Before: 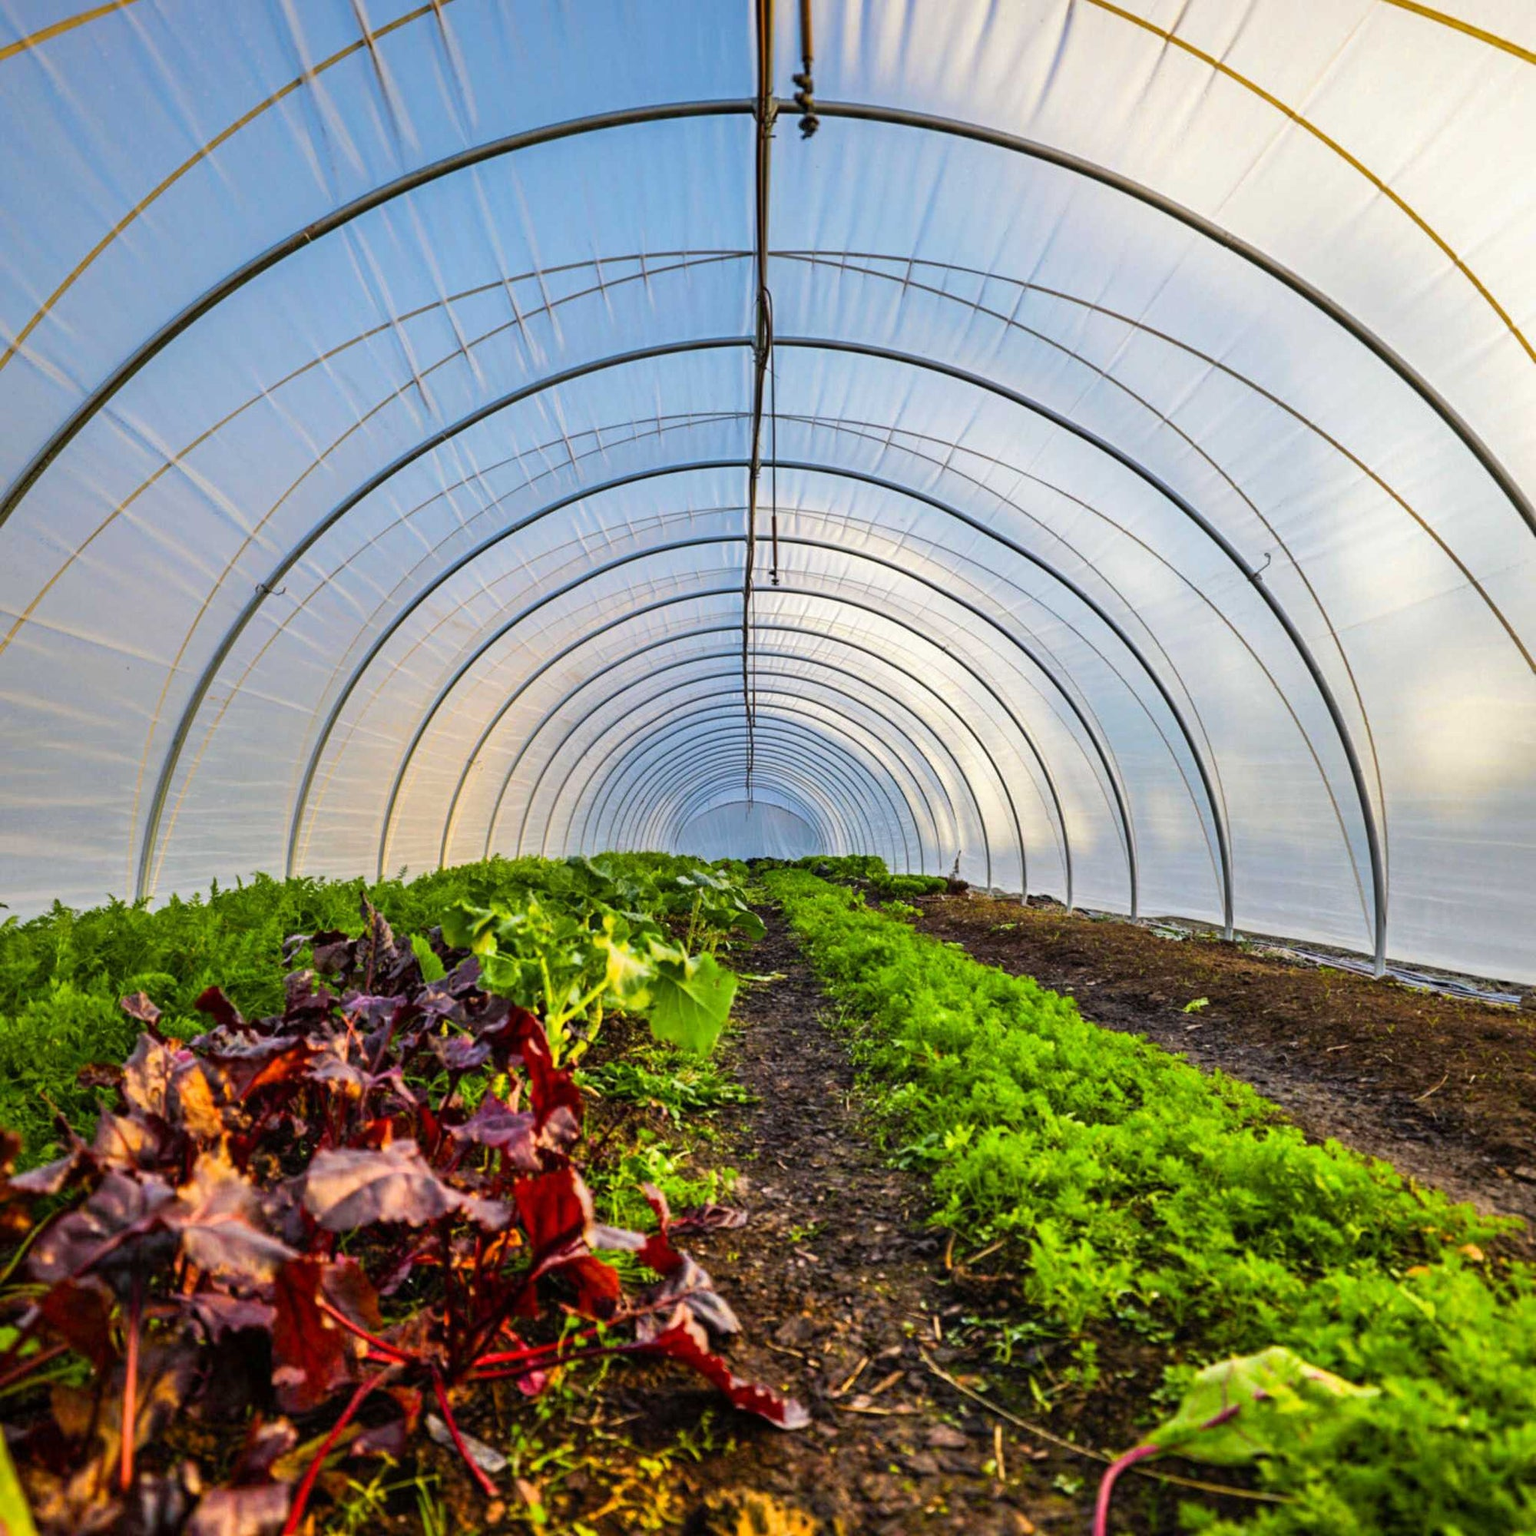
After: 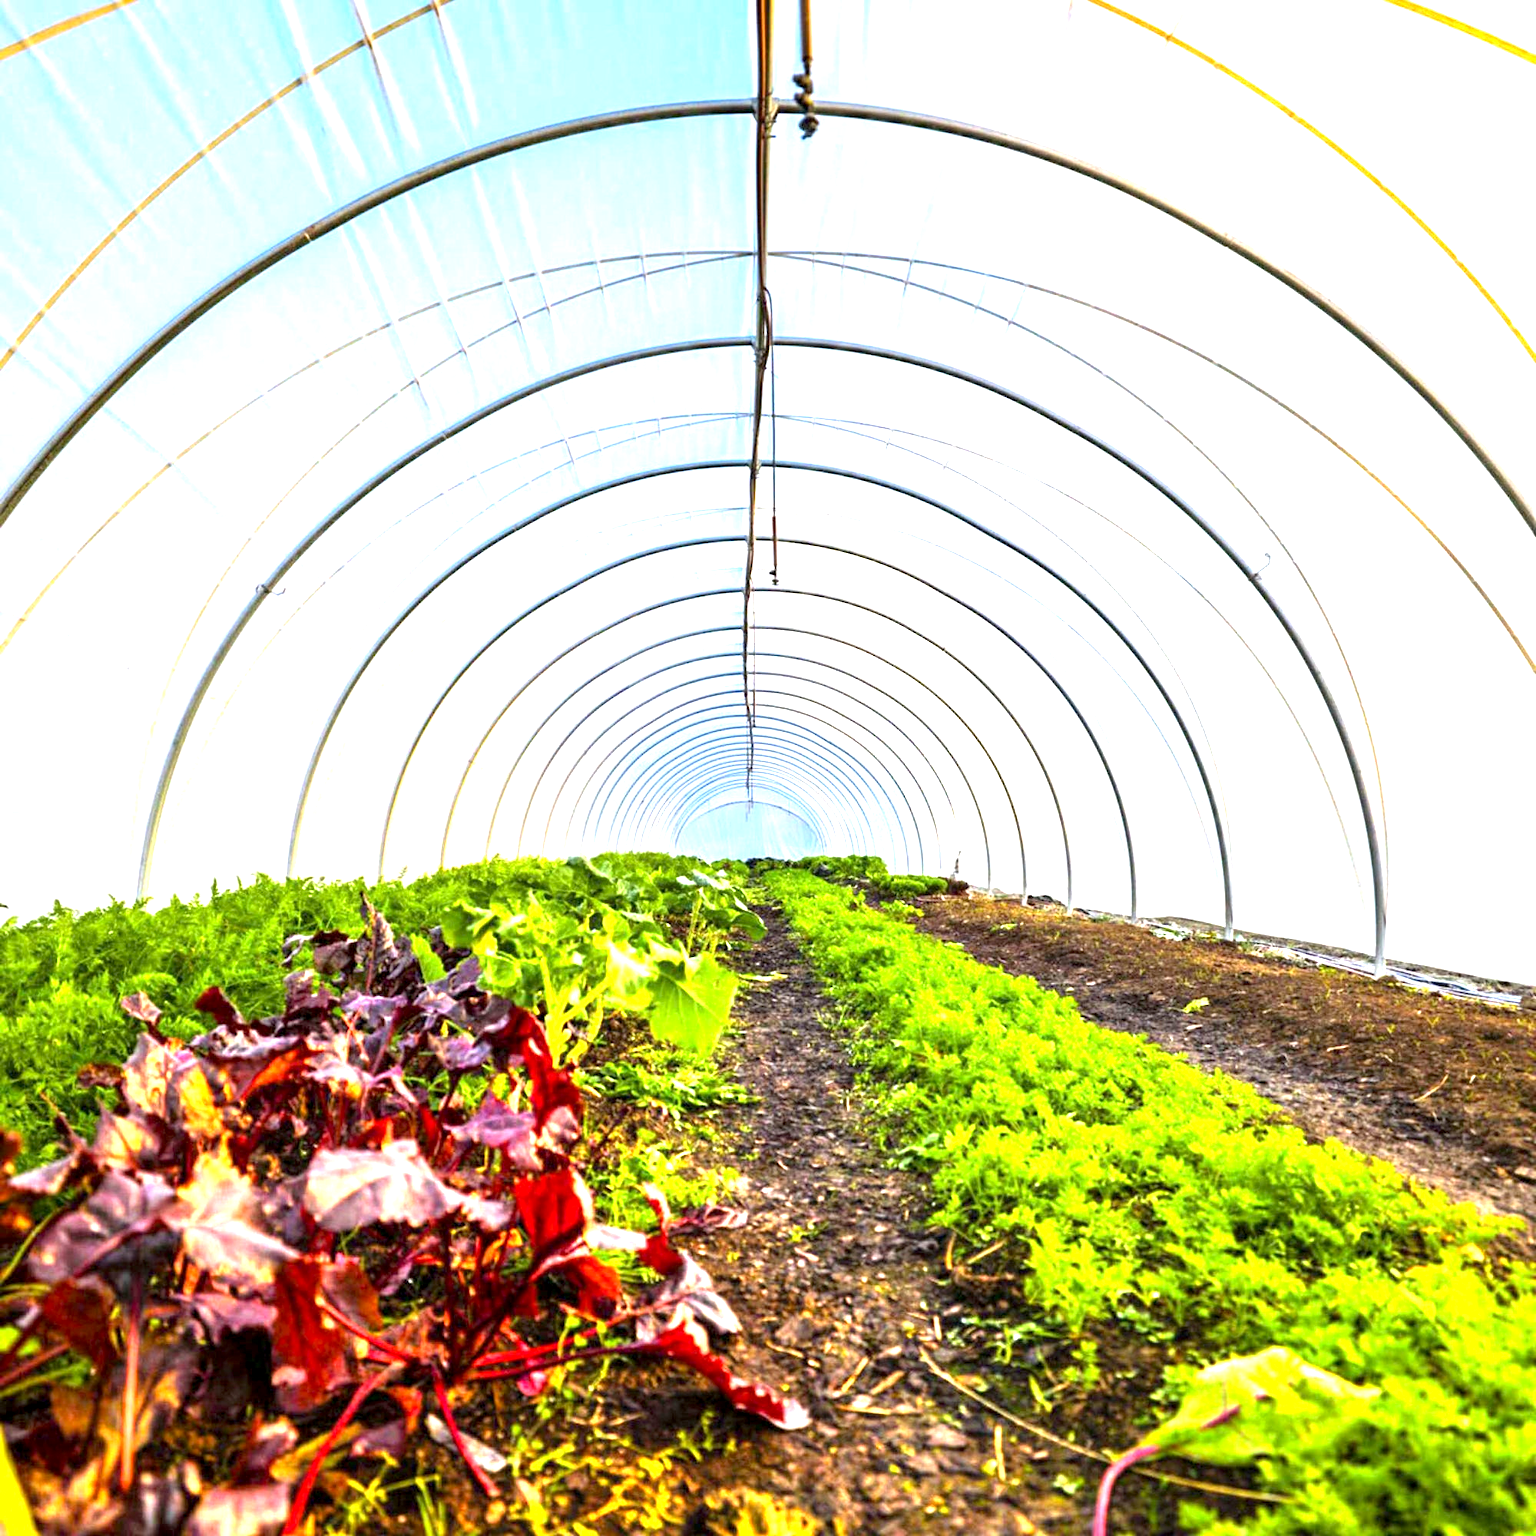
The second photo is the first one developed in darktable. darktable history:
exposure: black level correction 0.001, exposure 1.855 EV, compensate exposure bias true, compensate highlight preservation false
